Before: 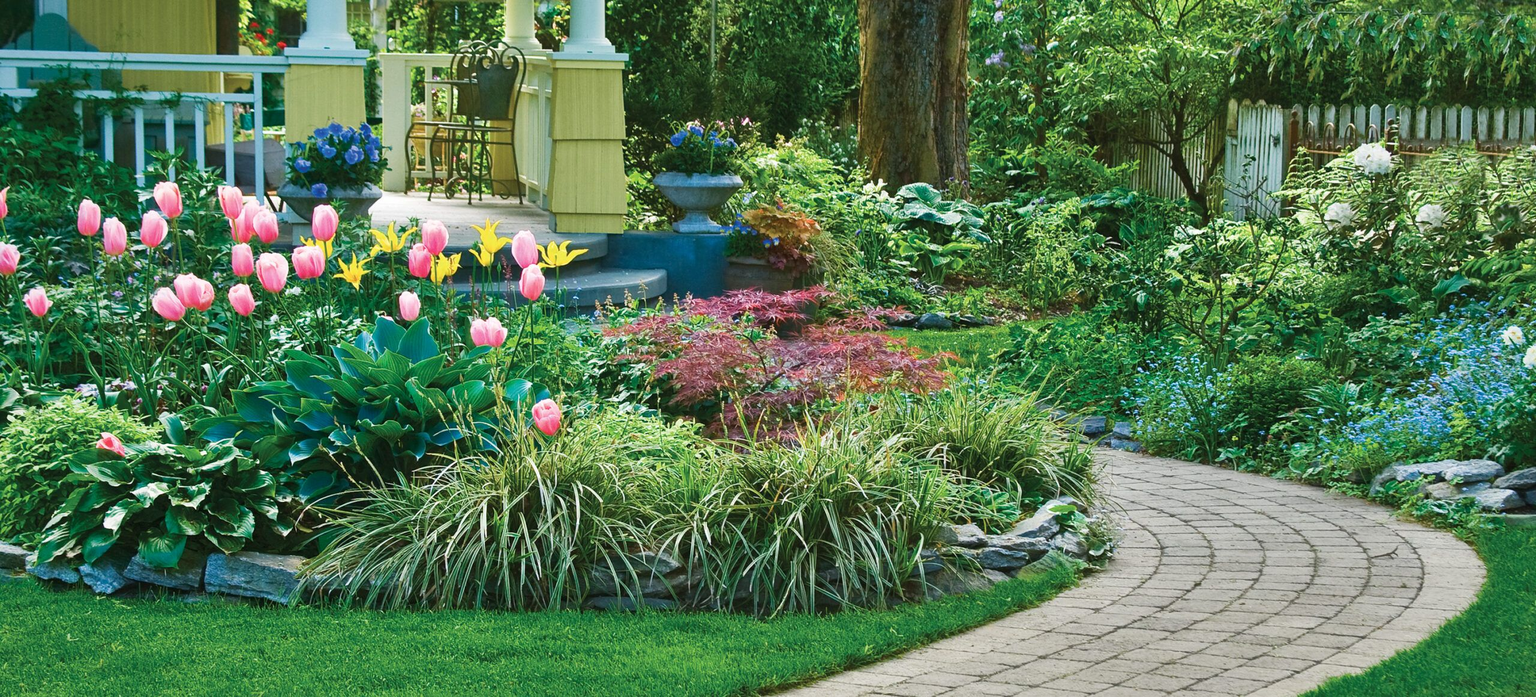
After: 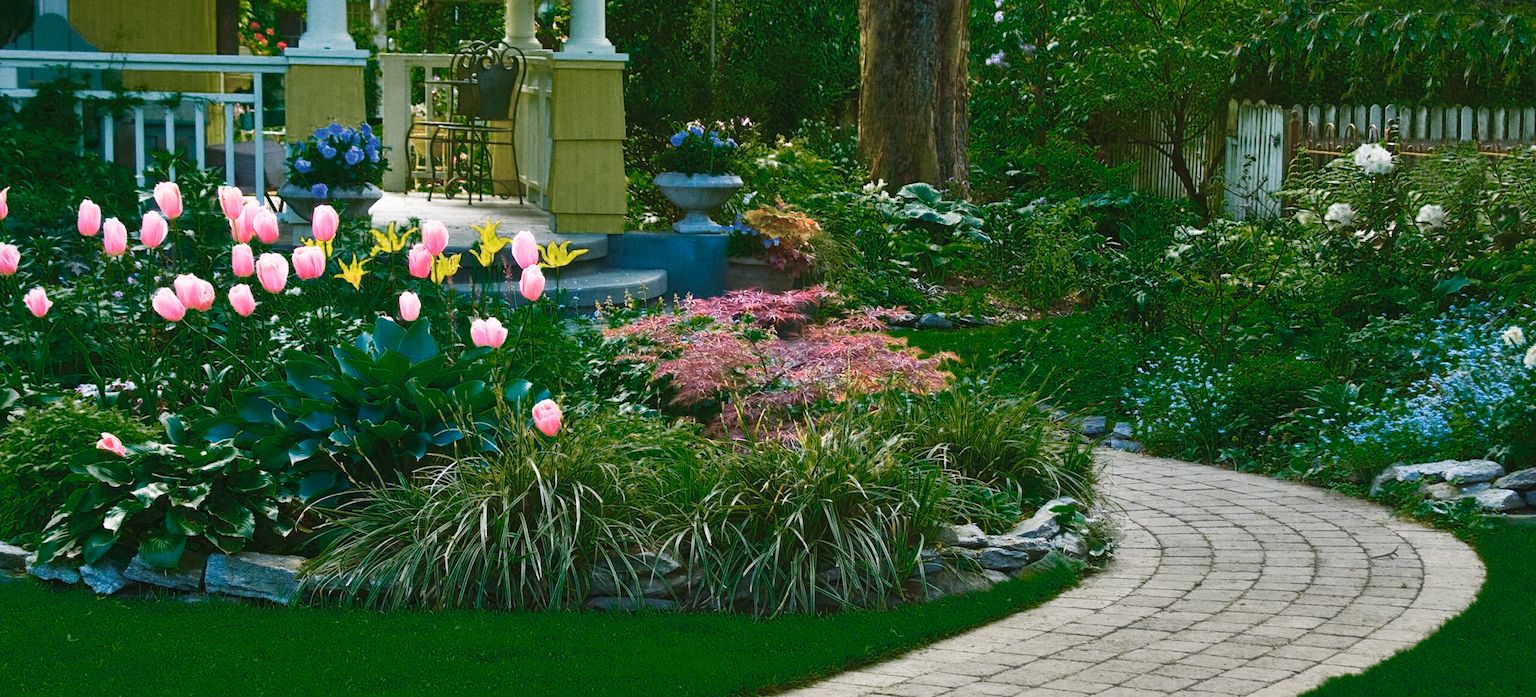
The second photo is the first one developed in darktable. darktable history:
color zones: curves: ch0 [(0.25, 0.5) (0.347, 0.092) (0.75, 0.5)]; ch1 [(0.25, 0.5) (0.33, 0.51) (0.75, 0.5)]
grain: coarseness 0.09 ISO
